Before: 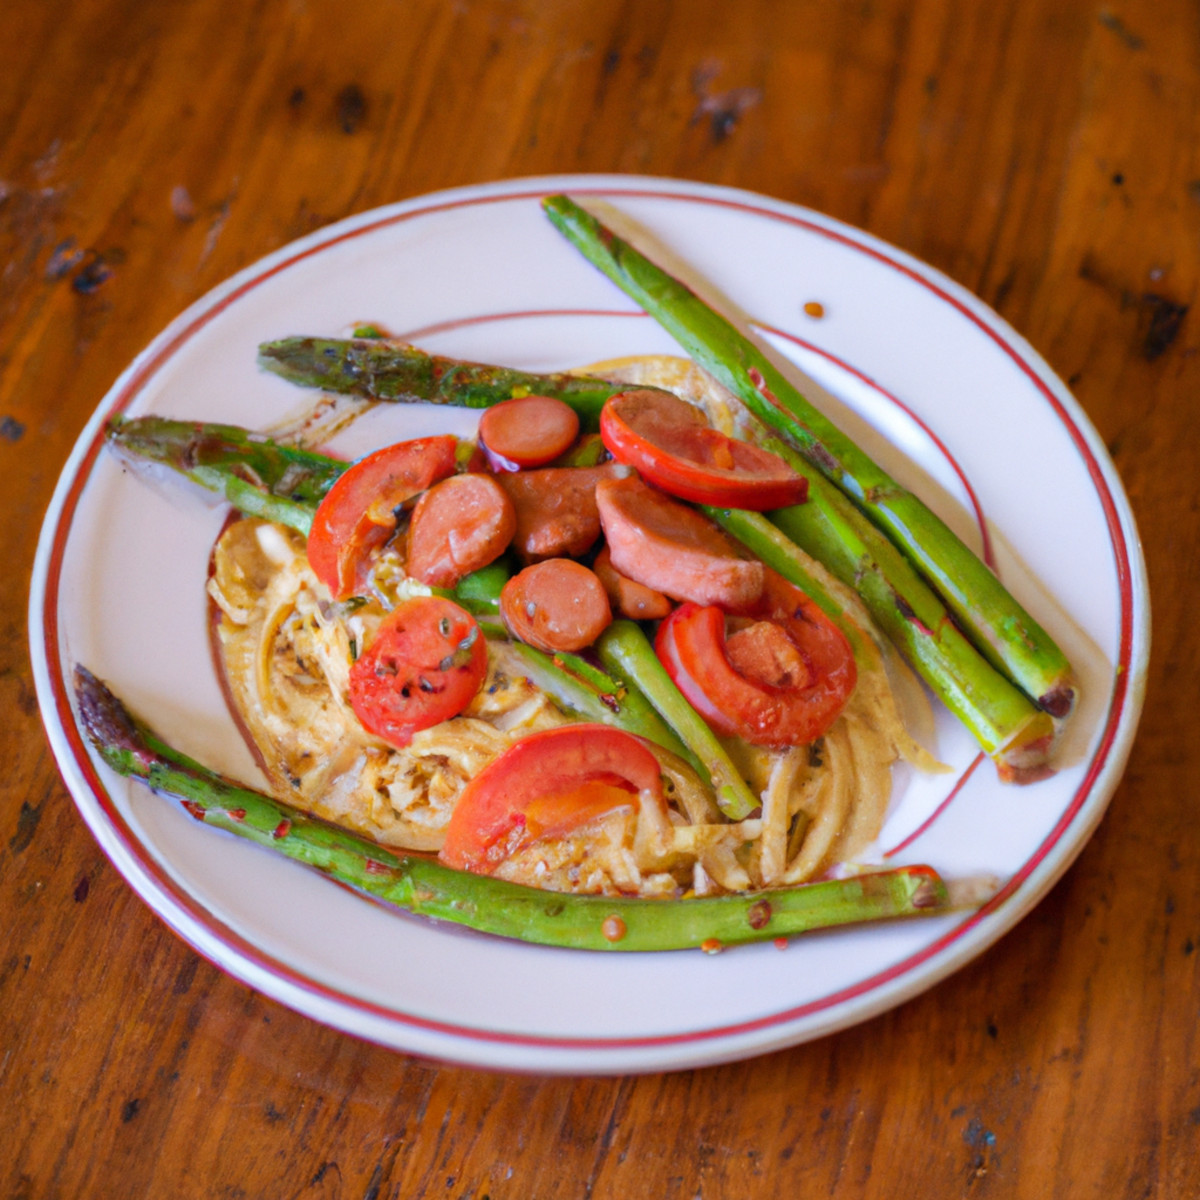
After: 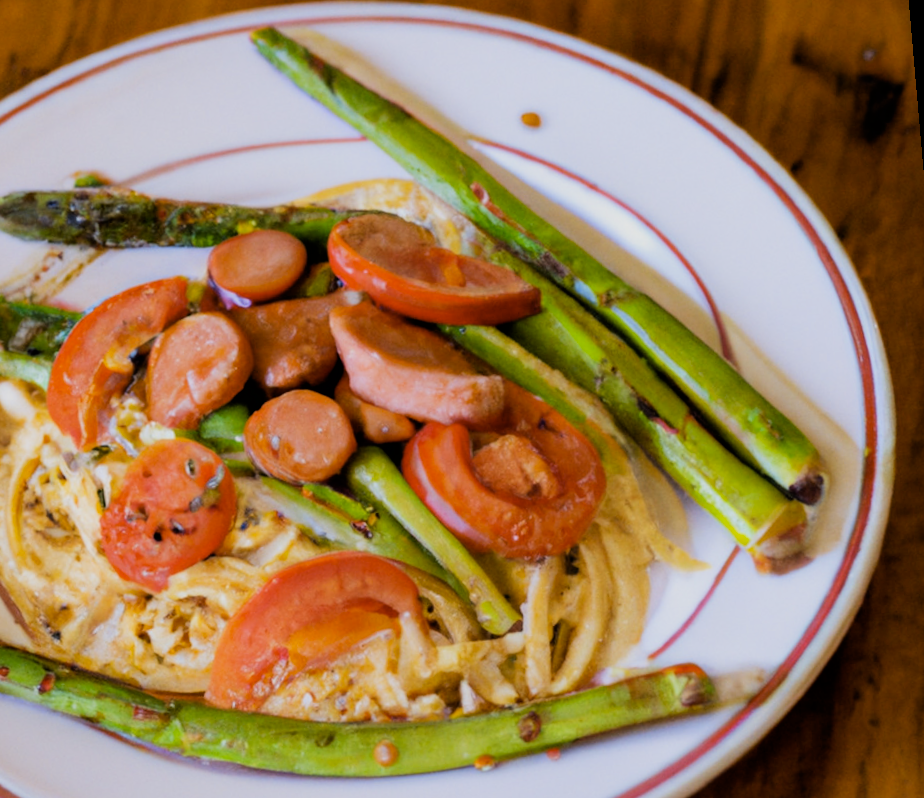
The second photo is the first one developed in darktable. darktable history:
crop and rotate: left 20.74%, top 7.912%, right 0.375%, bottom 13.378%
color contrast: green-magenta contrast 0.8, blue-yellow contrast 1.1, unbound 0
rotate and perspective: rotation -5°, crop left 0.05, crop right 0.952, crop top 0.11, crop bottom 0.89
filmic rgb: black relative exposure -5 EV, hardness 2.88, contrast 1.3, highlights saturation mix -10%
